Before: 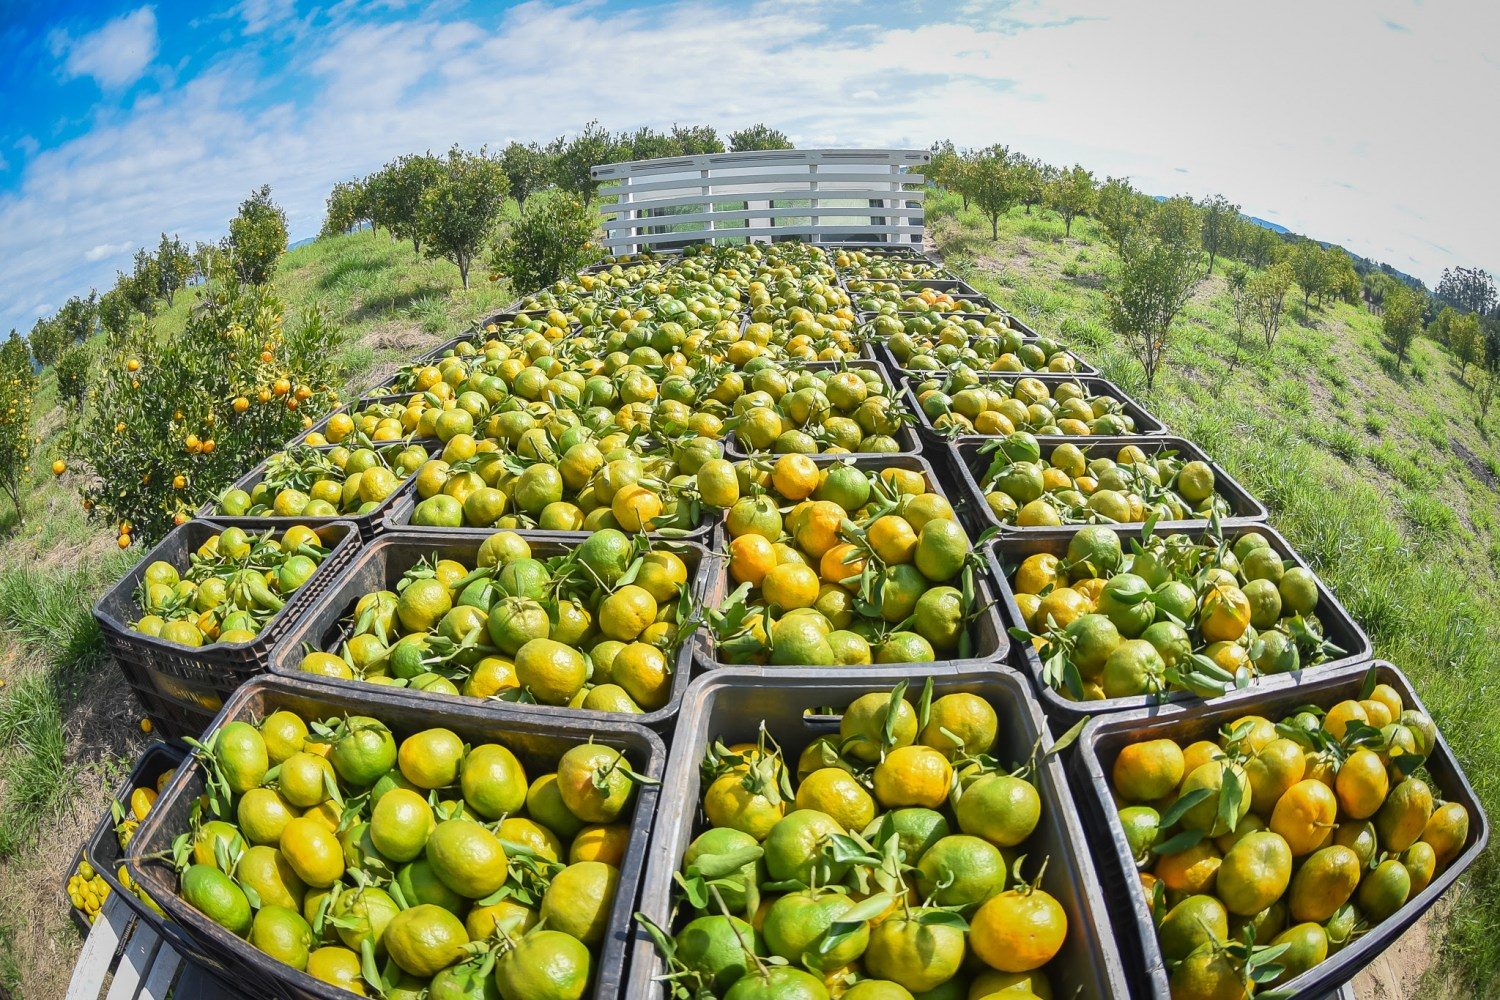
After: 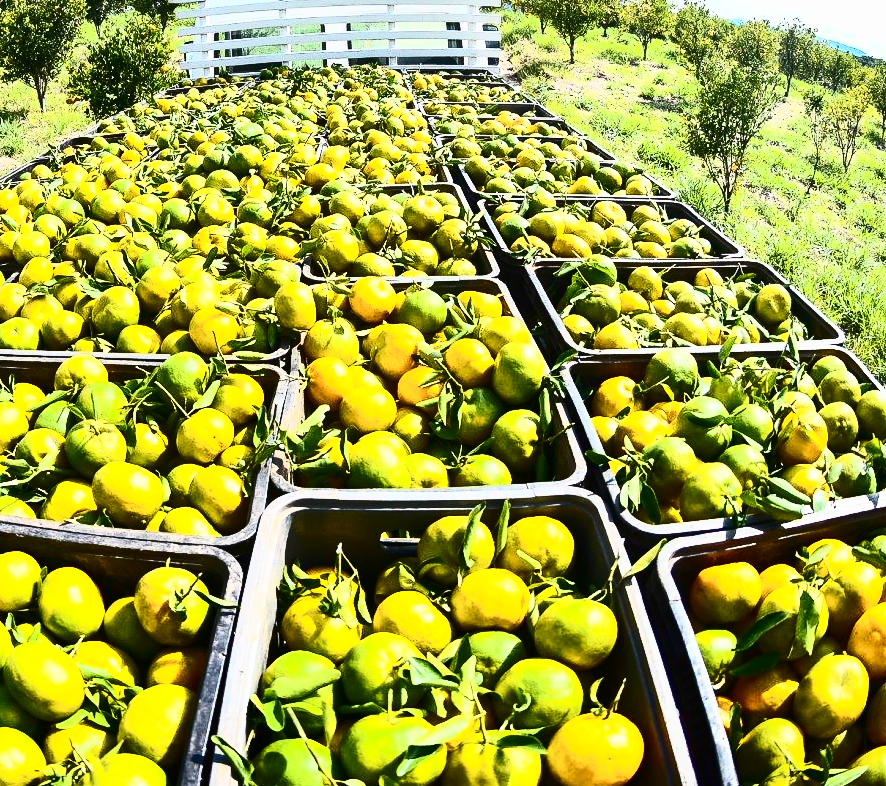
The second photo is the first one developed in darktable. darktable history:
color balance rgb: perceptual saturation grading › global saturation 30%, global vibrance 20%
contrast brightness saturation: contrast 0.93, brightness 0.2
crop and rotate: left 28.256%, top 17.734%, right 12.656%, bottom 3.573%
